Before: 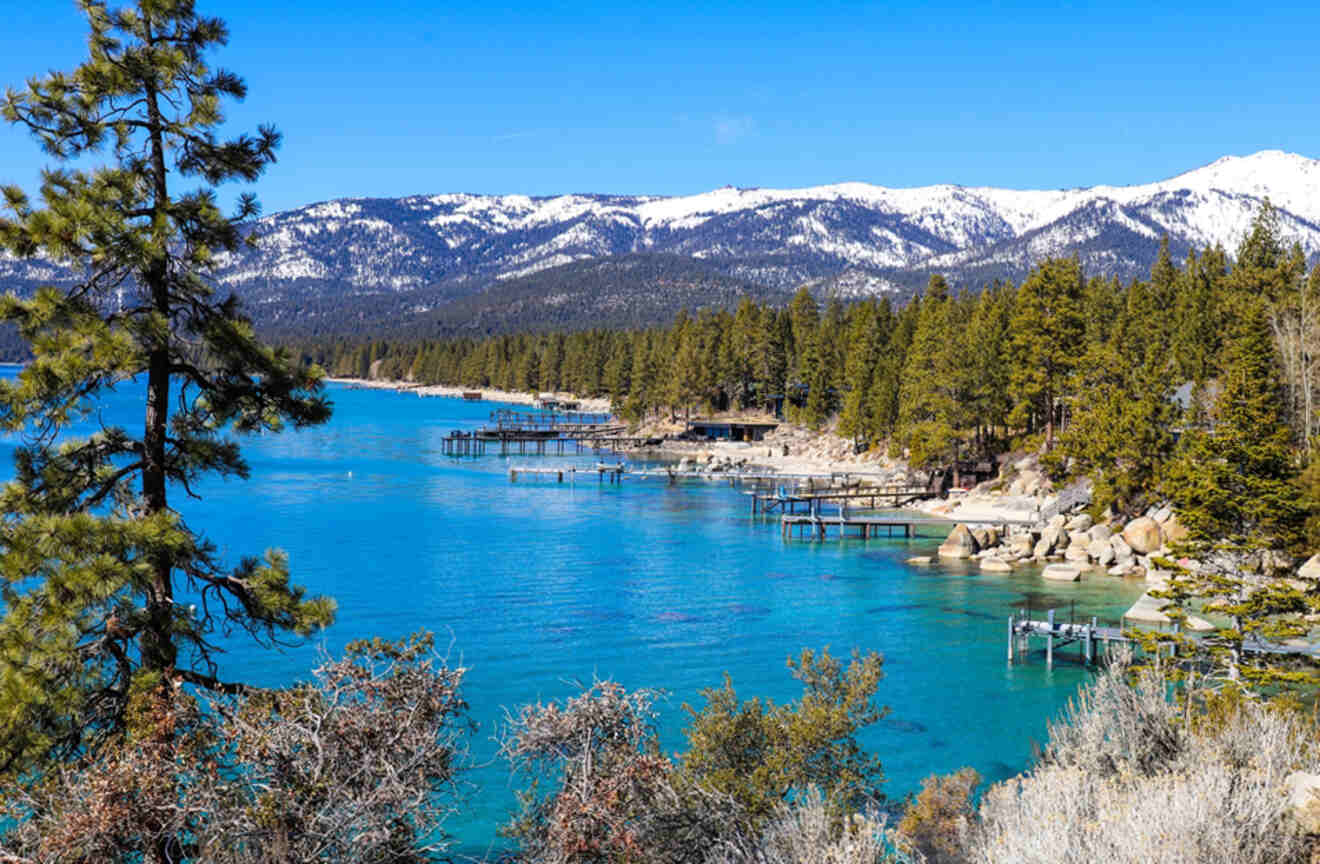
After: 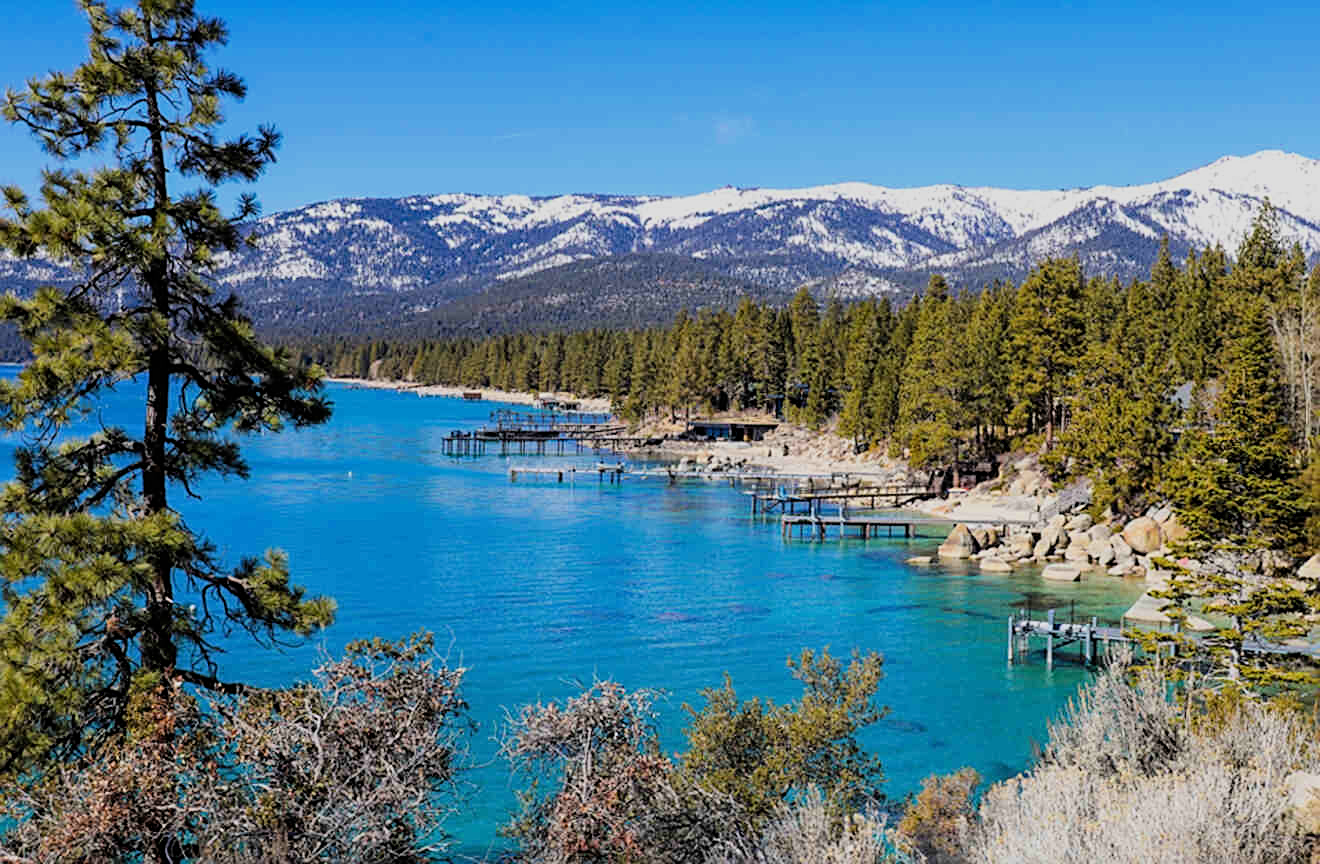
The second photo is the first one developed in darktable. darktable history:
filmic rgb: black relative exposure -7.97 EV, white relative exposure 3.87 EV, hardness 4.31, color science v6 (2022)
sharpen: on, module defaults
